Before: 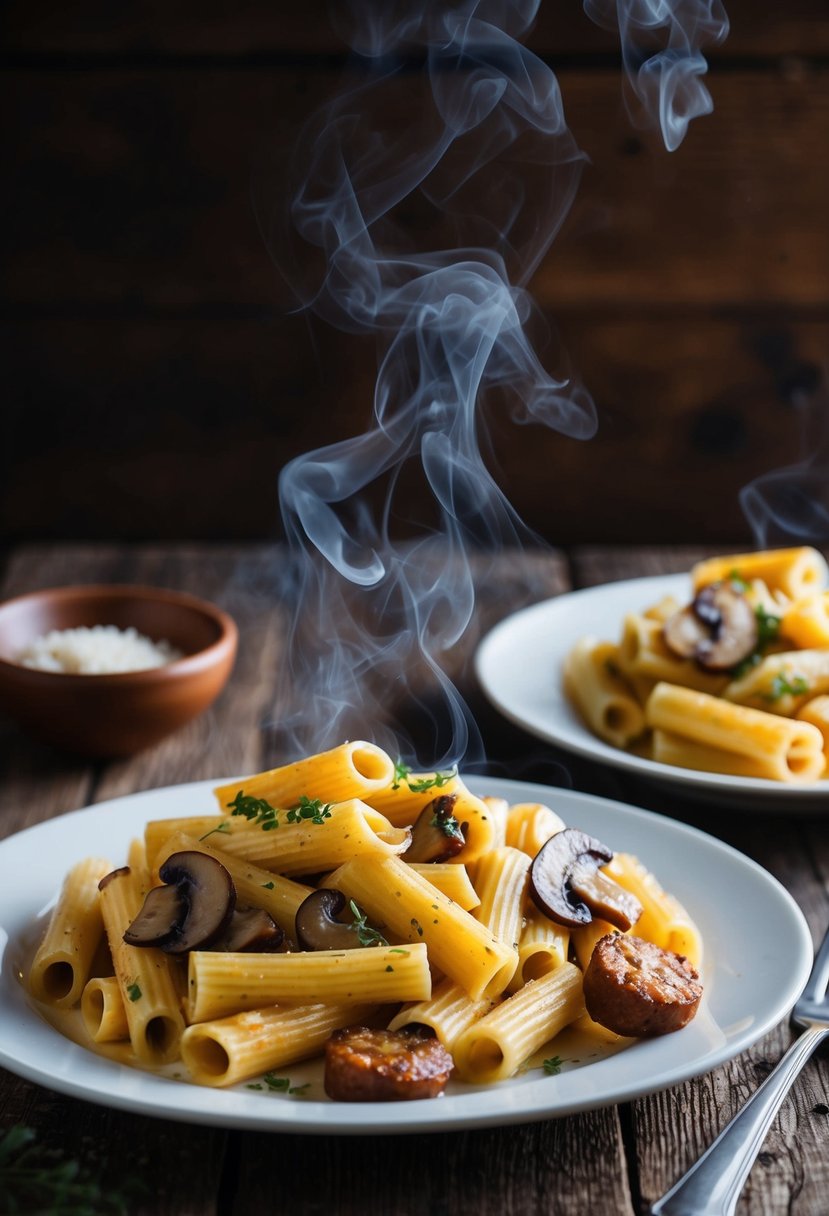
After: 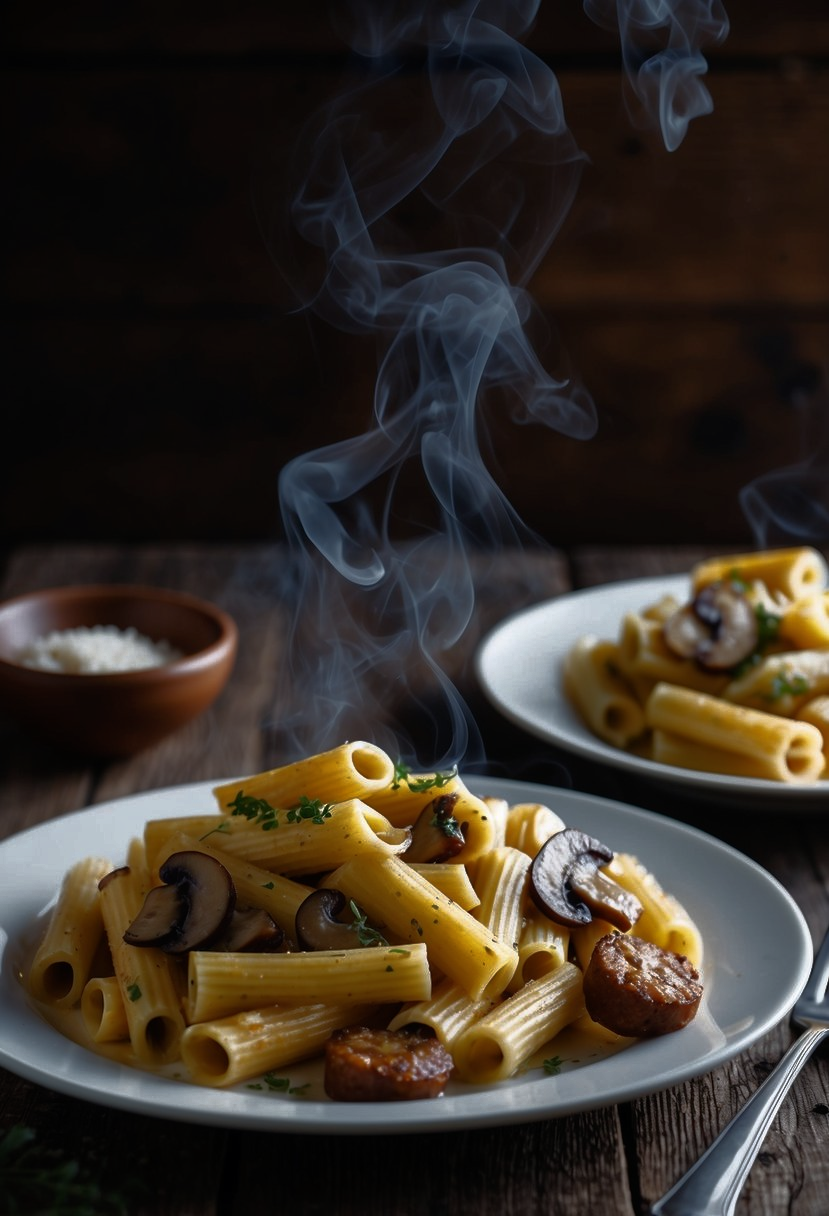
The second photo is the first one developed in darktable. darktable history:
tone equalizer: on, module defaults
base curve: curves: ch0 [(0, 0) (0.564, 0.291) (0.802, 0.731) (1, 1)]
